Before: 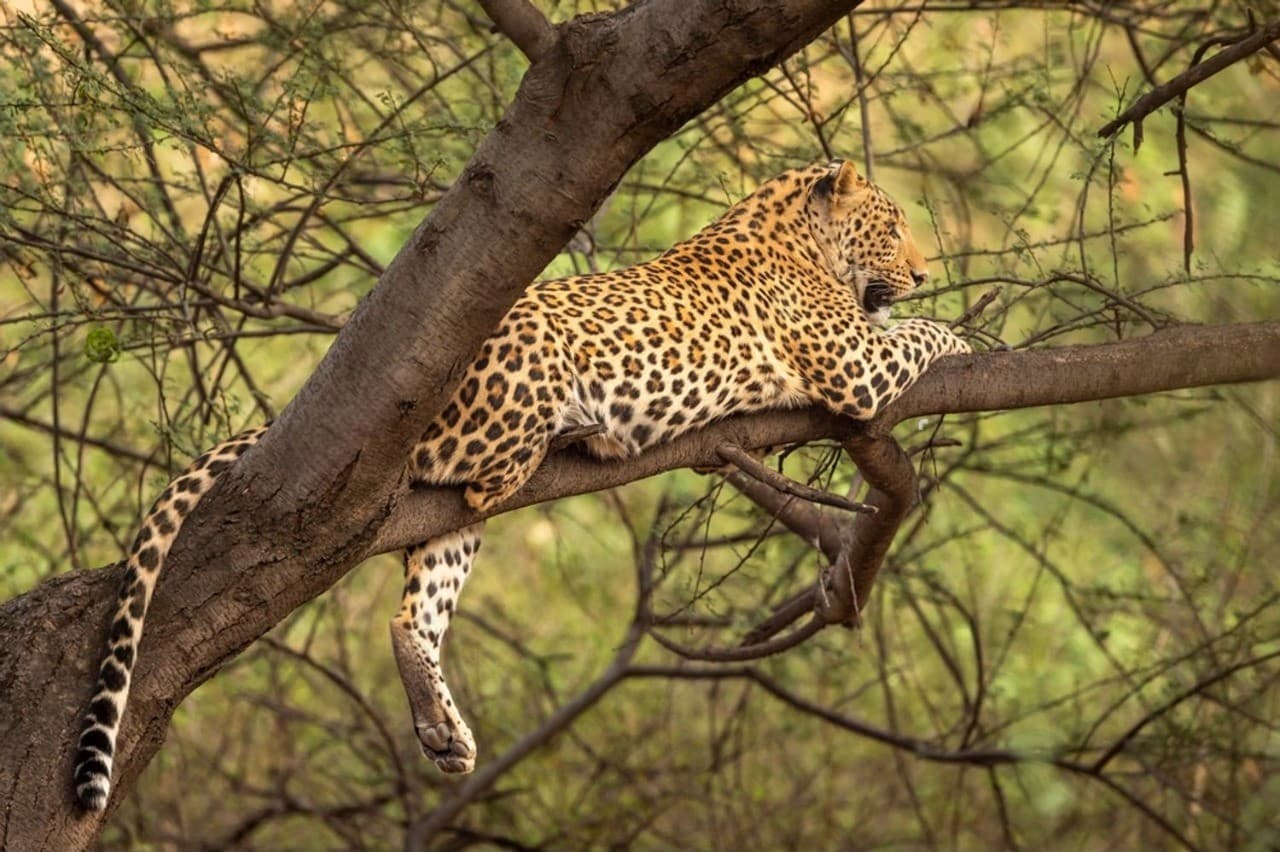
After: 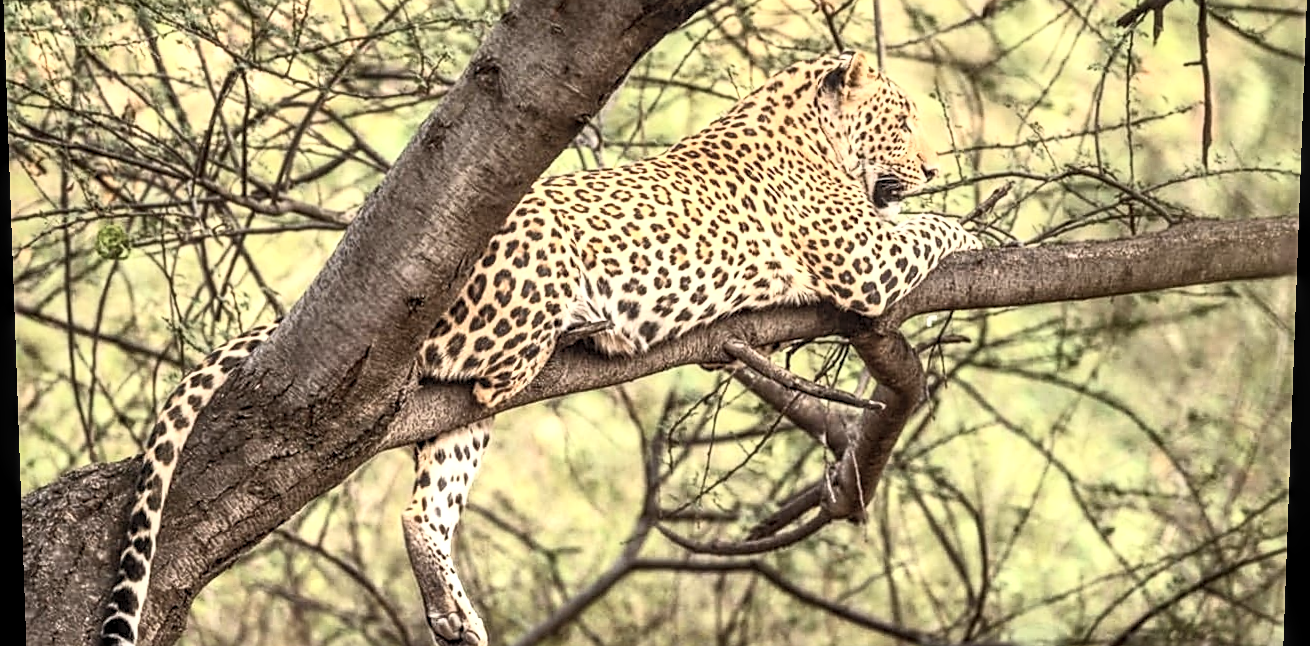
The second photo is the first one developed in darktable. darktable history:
crop: top 13.819%, bottom 11.169%
contrast brightness saturation: contrast 0.43, brightness 0.56, saturation -0.19
sharpen: on, module defaults
local contrast: highlights 59%, detail 145%
rotate and perspective: lens shift (vertical) 0.048, lens shift (horizontal) -0.024, automatic cropping off
